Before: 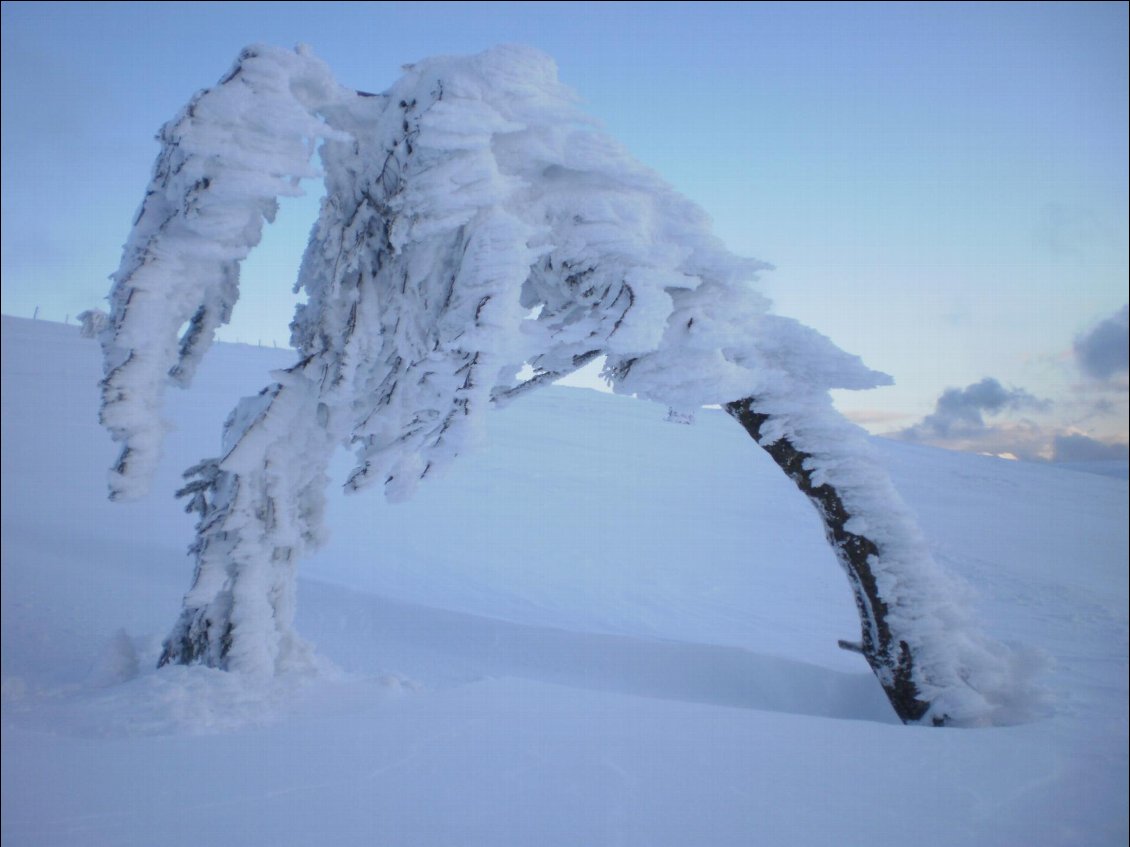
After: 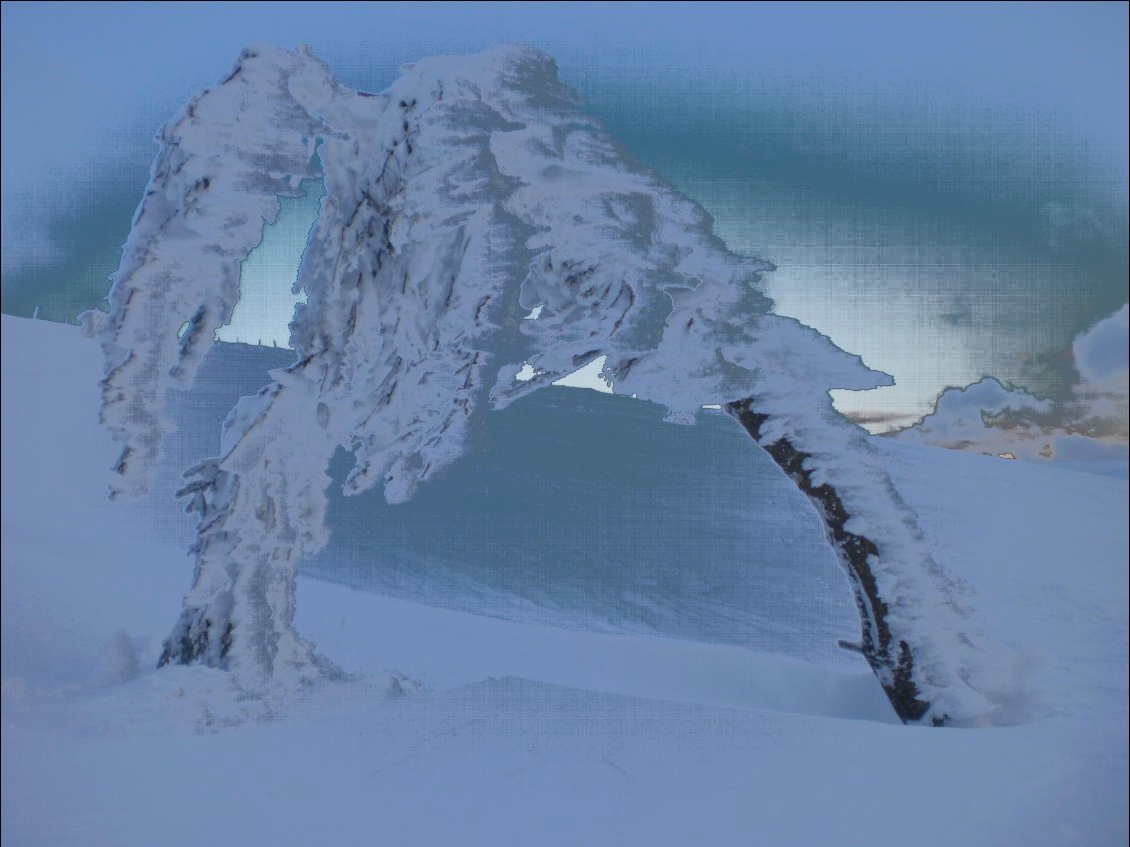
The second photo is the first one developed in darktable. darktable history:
shadows and highlights: shadows 40, highlights -60
fill light: exposure -0.73 EV, center 0.69, width 2.2
